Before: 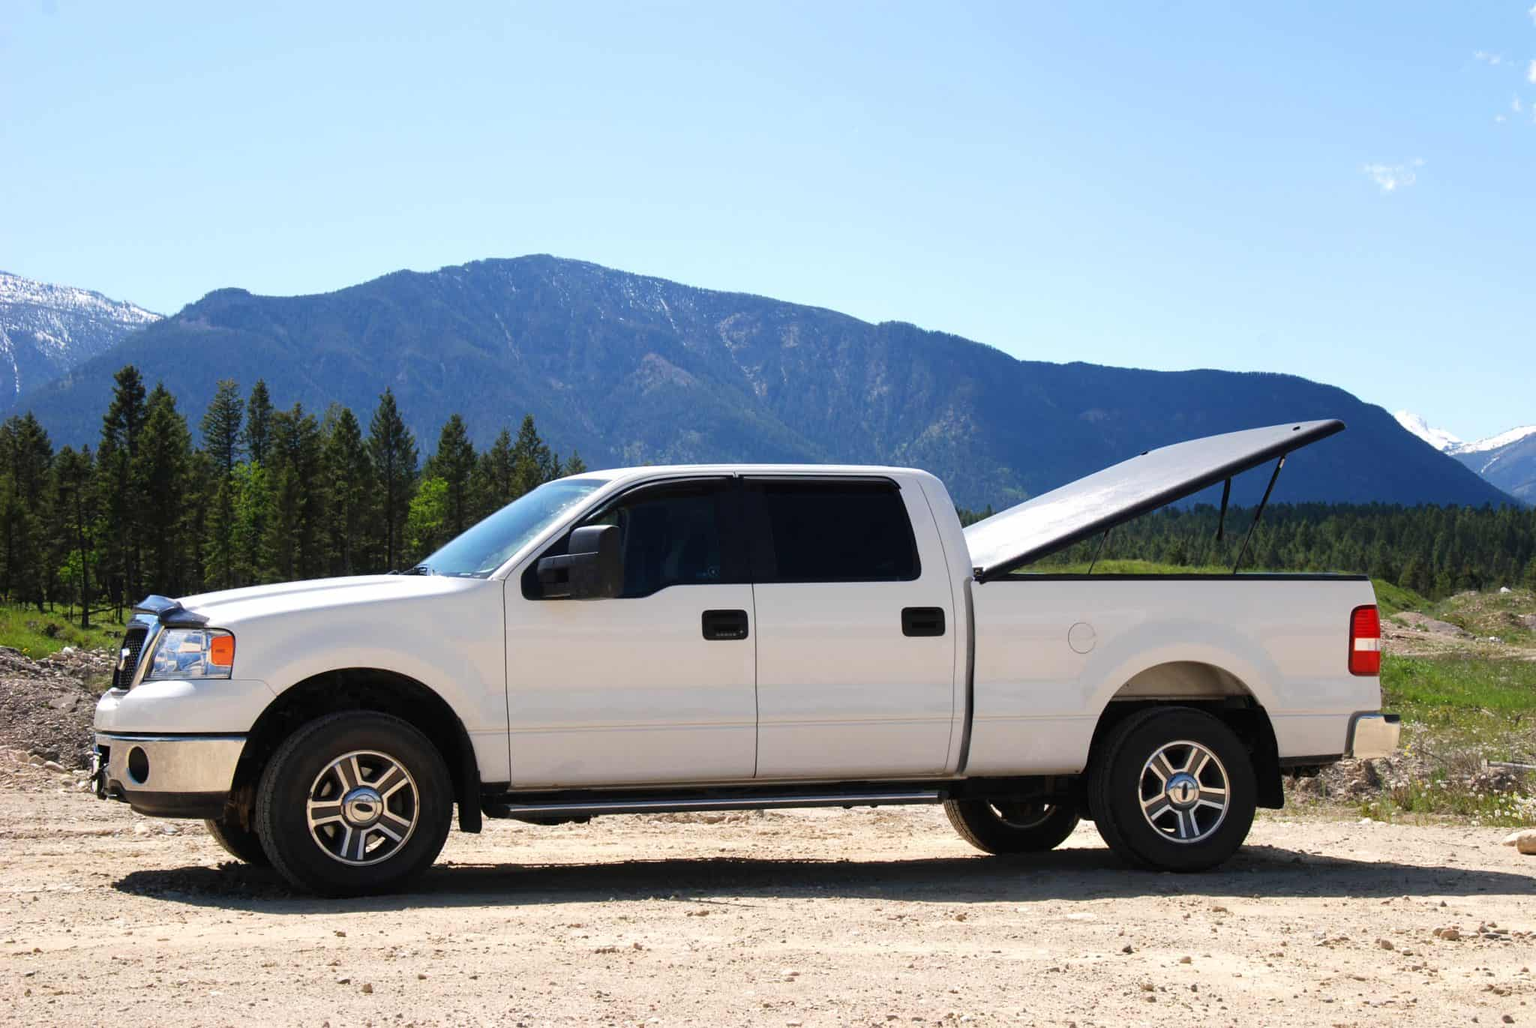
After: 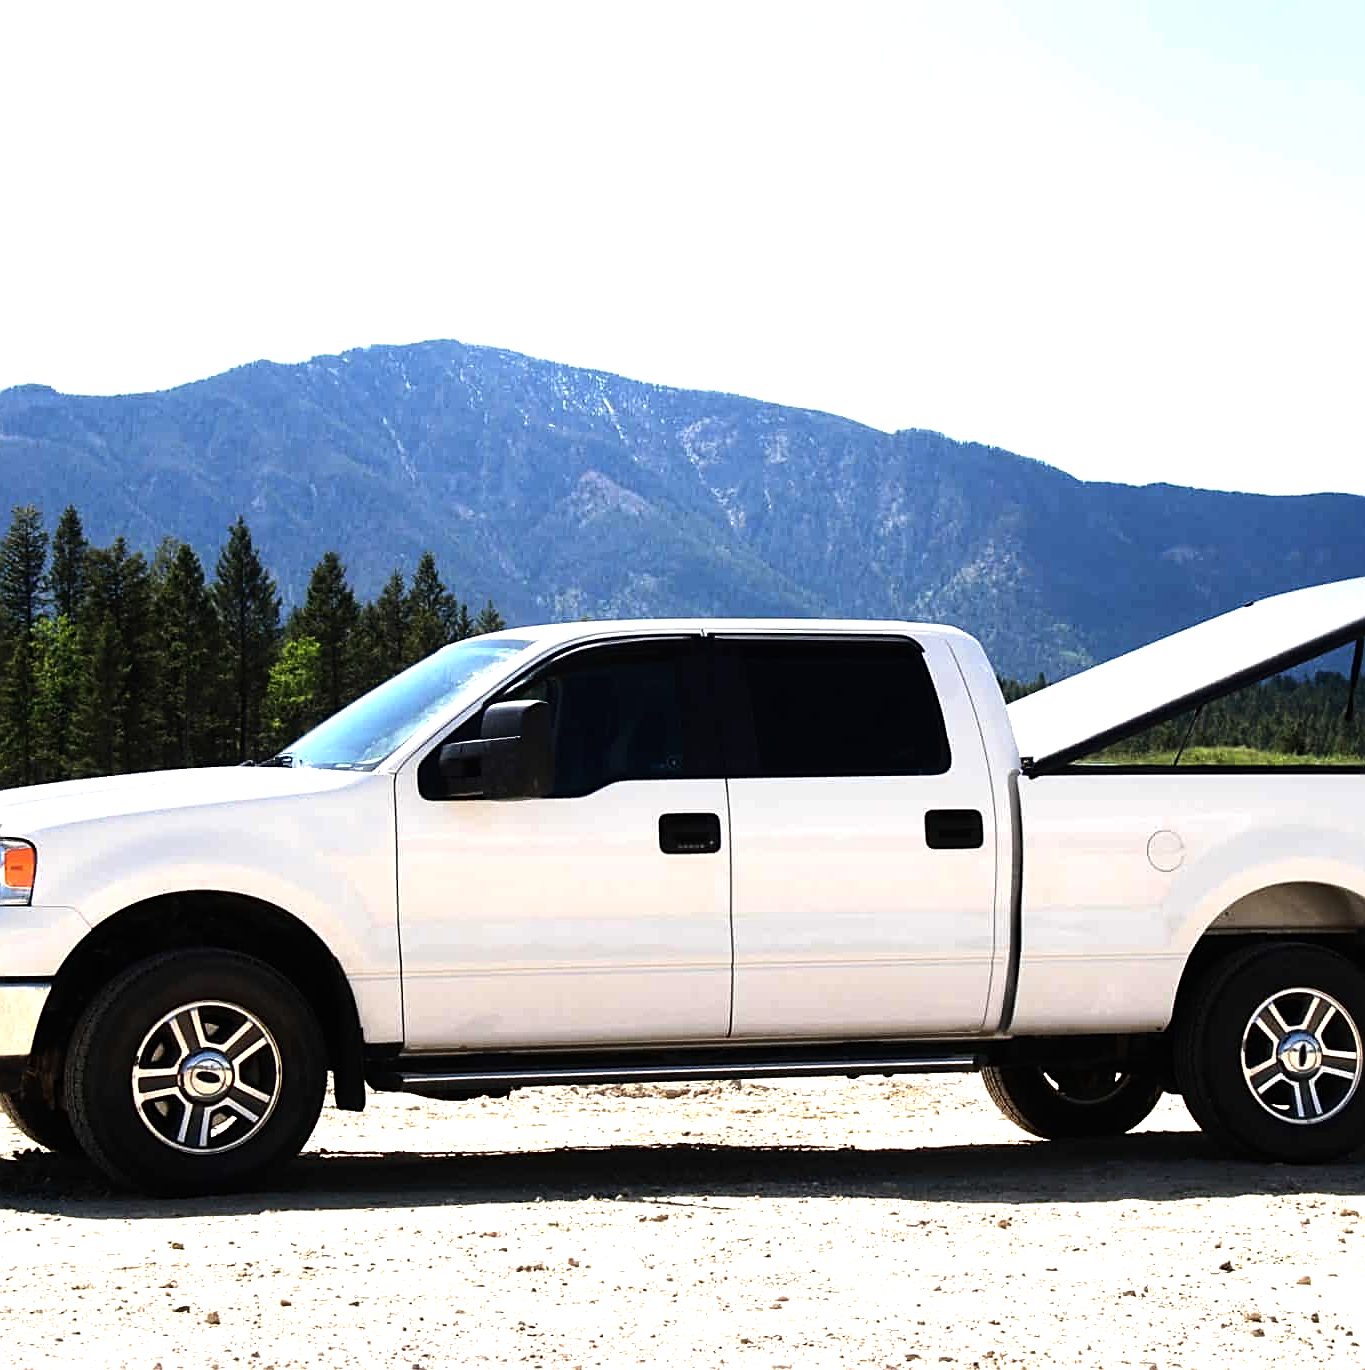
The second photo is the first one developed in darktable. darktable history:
crop and rotate: left 13.537%, right 19.796%
contrast brightness saturation: saturation -0.05
tone equalizer: -8 EV -1.08 EV, -7 EV -1.01 EV, -6 EV -0.867 EV, -5 EV -0.578 EV, -3 EV 0.578 EV, -2 EV 0.867 EV, -1 EV 1.01 EV, +0 EV 1.08 EV, edges refinement/feathering 500, mask exposure compensation -1.57 EV, preserve details no
sharpen: on, module defaults
